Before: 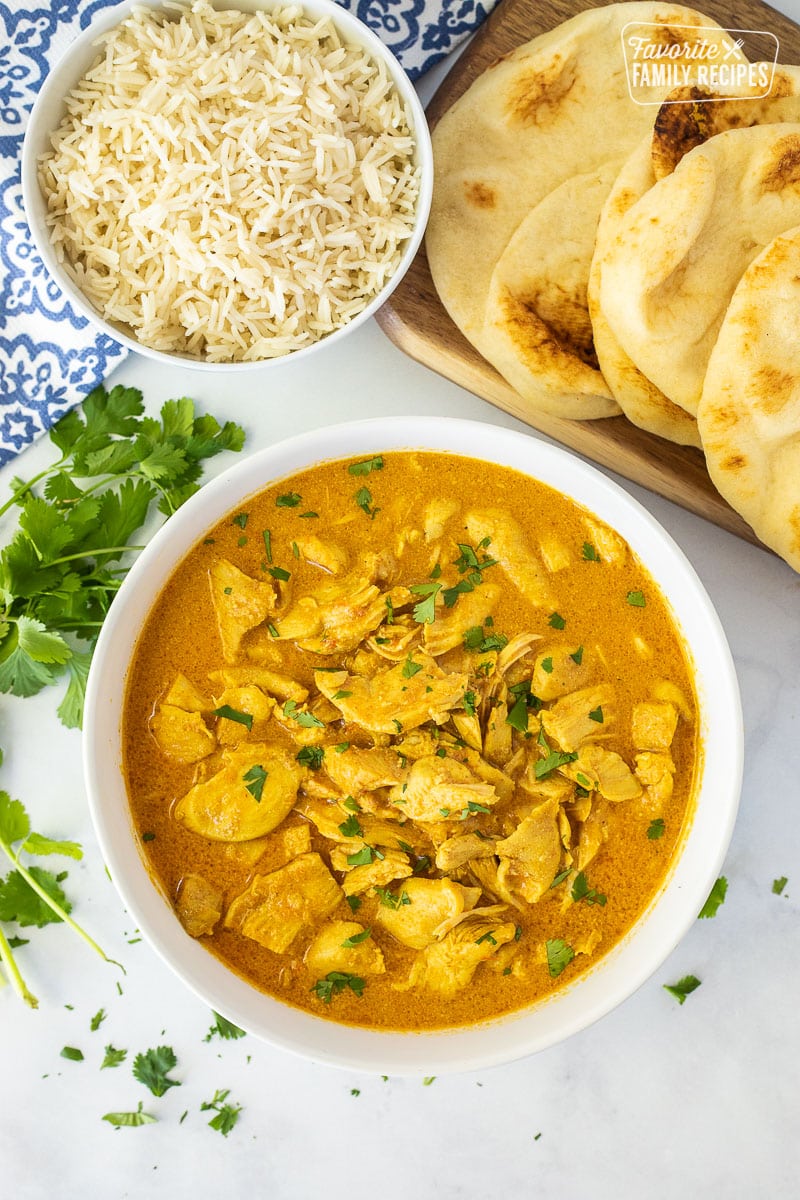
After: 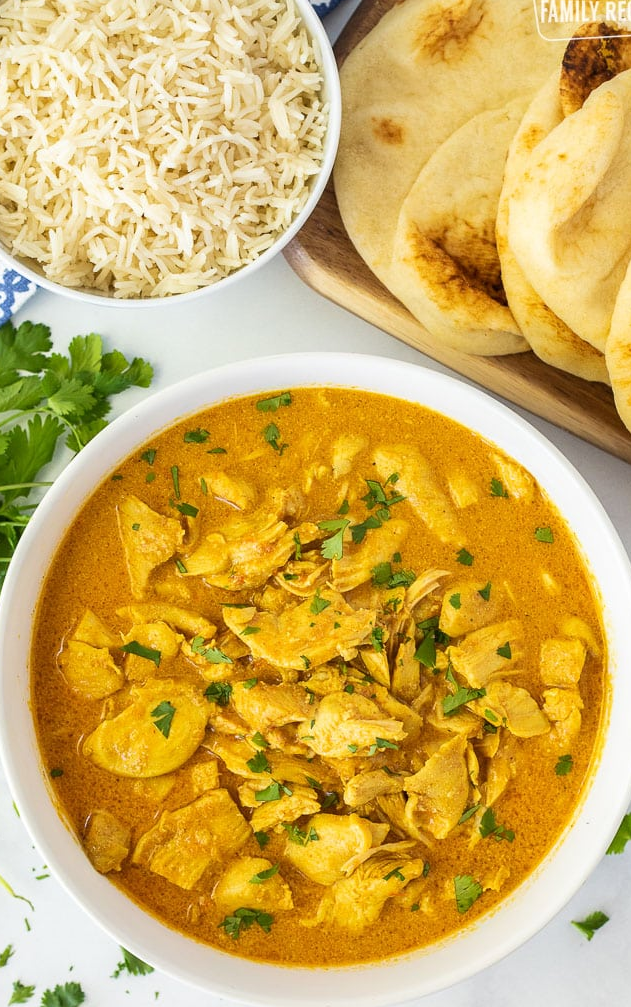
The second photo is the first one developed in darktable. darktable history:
crop: left 11.513%, top 5.366%, right 9.583%, bottom 10.662%
